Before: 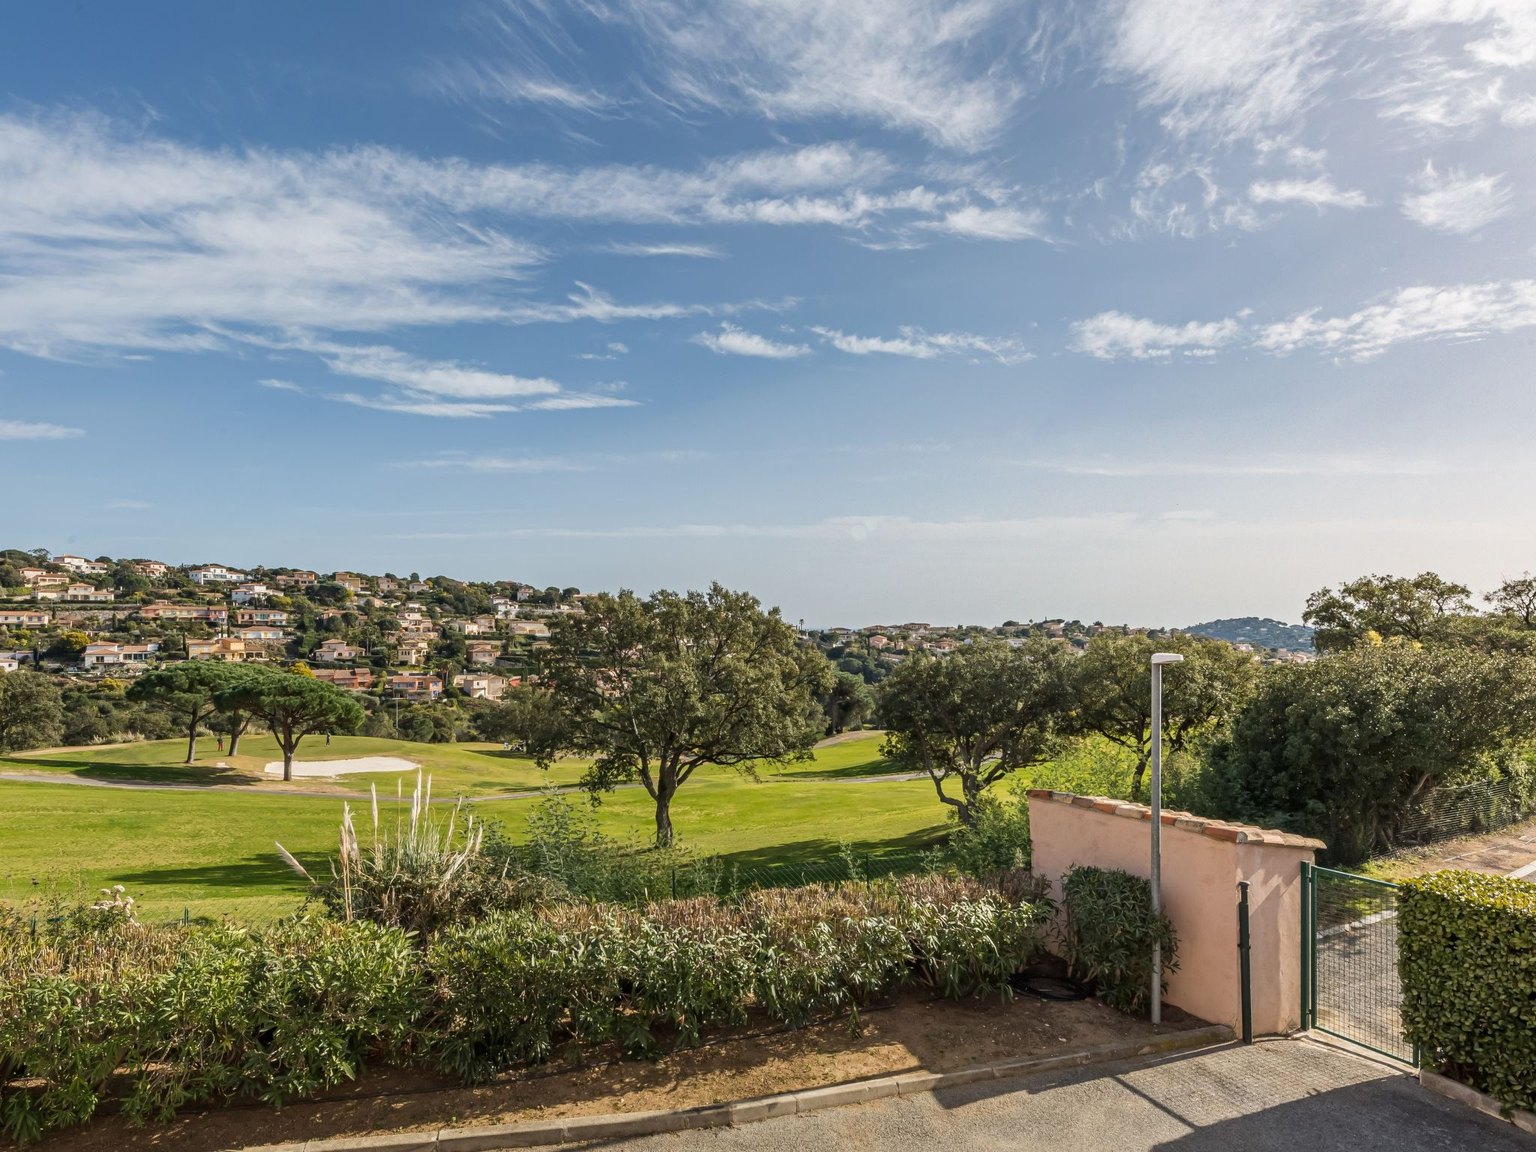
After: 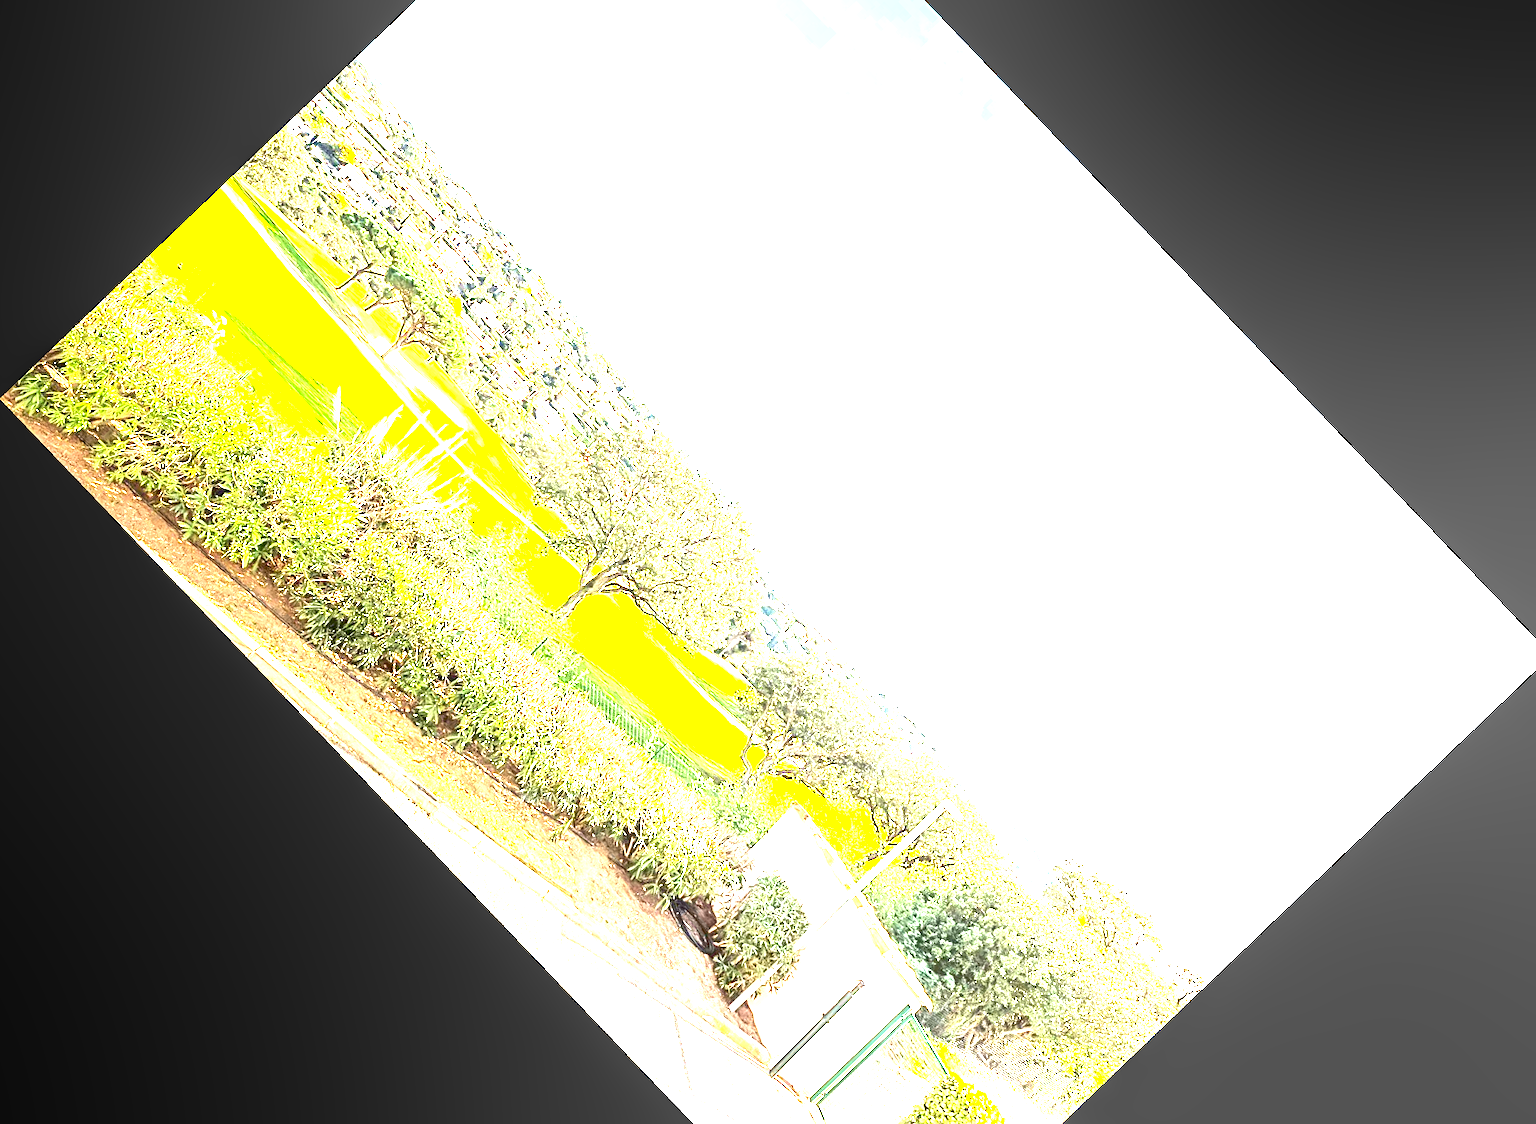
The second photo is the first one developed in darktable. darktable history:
exposure: black level correction 0, exposure 1.625 EV, compensate exposure bias true, compensate highlight preservation false
crop and rotate: angle -46.26°, top 16.234%, right 0.912%, bottom 11.704%
sharpen: radius 2.543, amount 0.636
local contrast: on, module defaults
contrast brightness saturation: contrast 0.21, brightness -0.11, saturation 0.21
